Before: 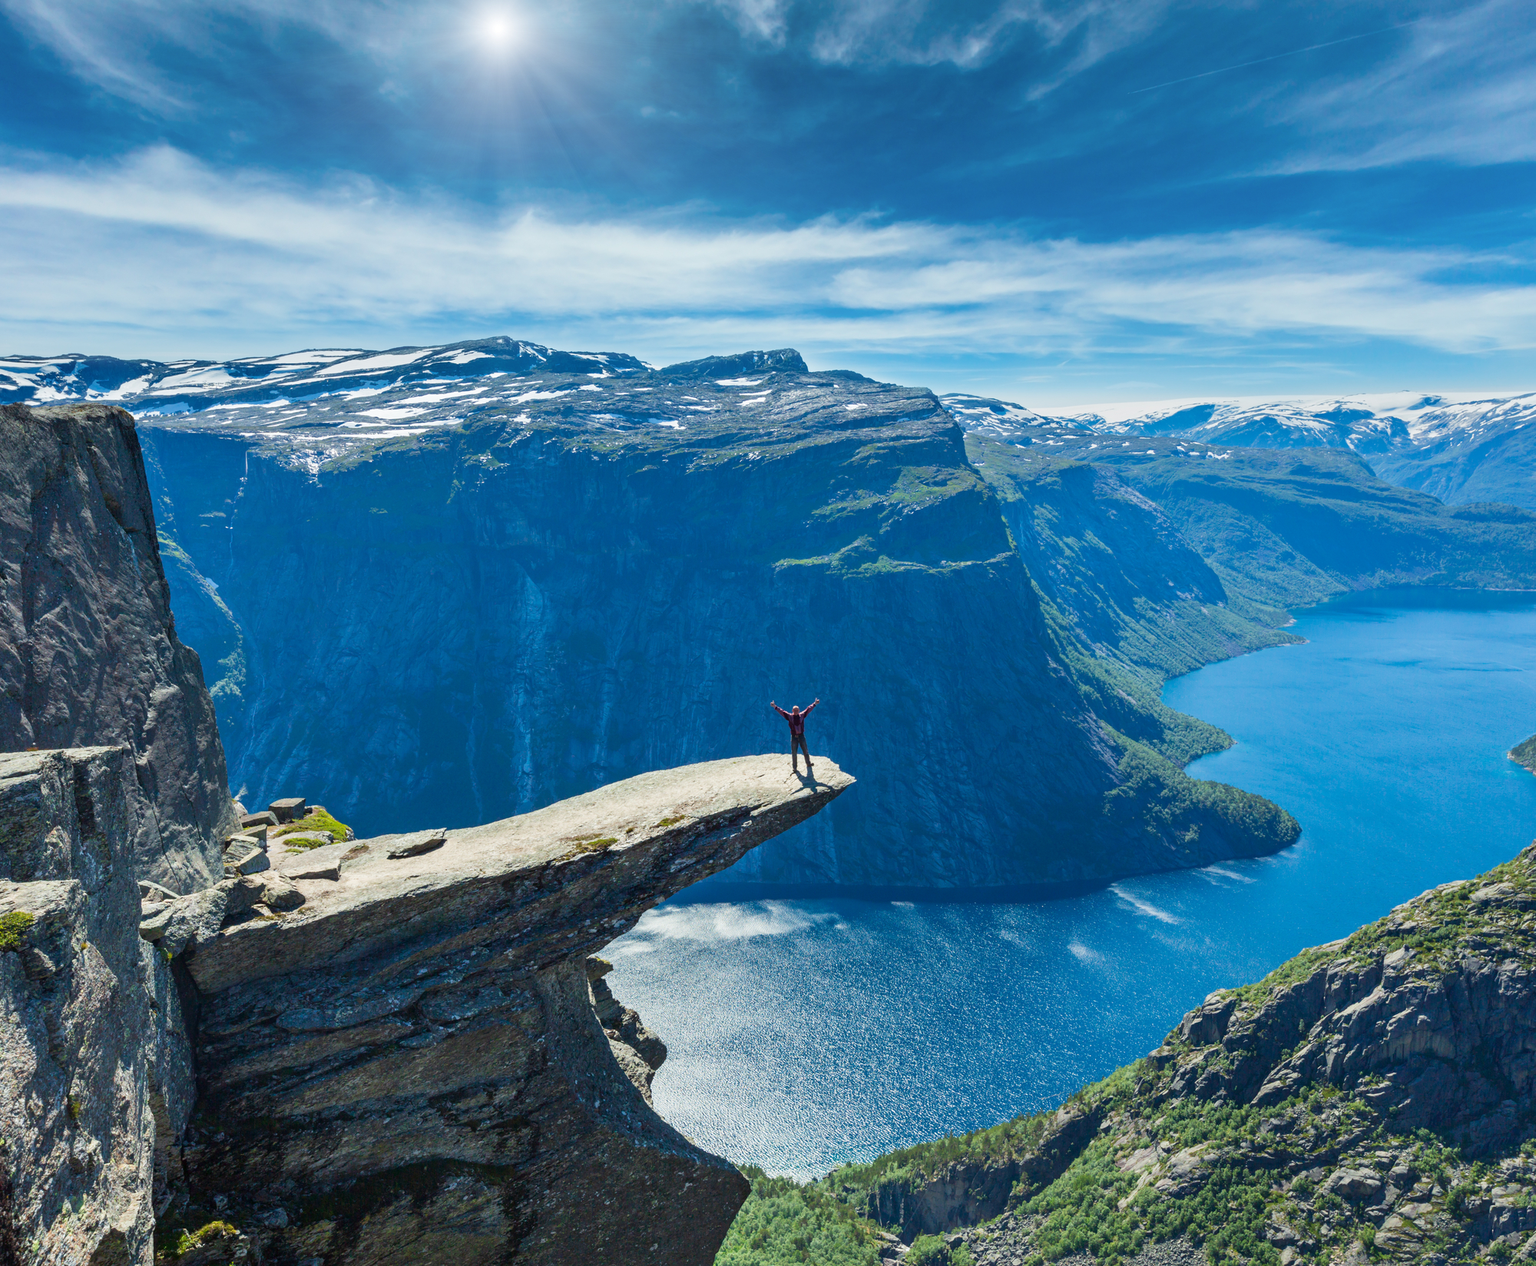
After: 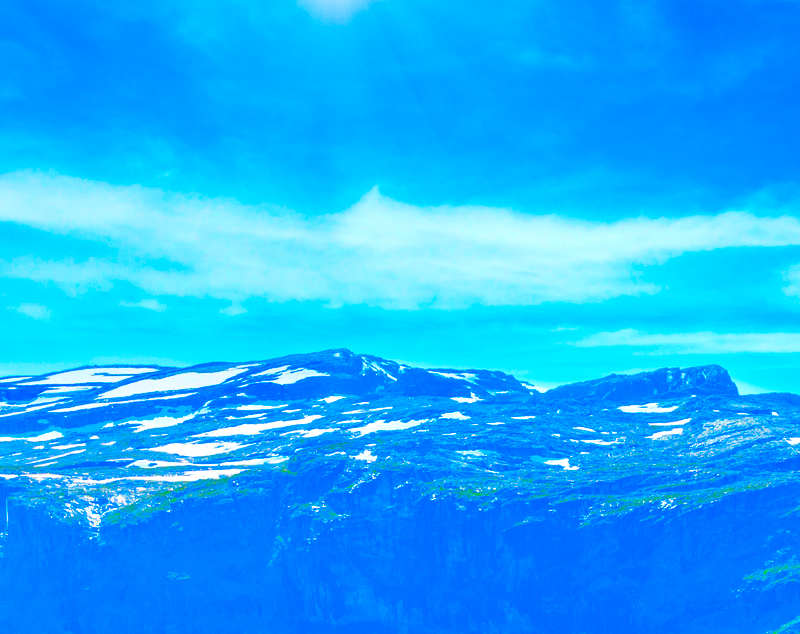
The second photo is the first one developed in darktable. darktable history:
crop: left 15.733%, top 5.425%, right 44.231%, bottom 56.084%
color balance rgb: perceptual saturation grading › global saturation 20%, perceptual saturation grading › highlights -25.268%, perceptual saturation grading › shadows 49.953%, global vibrance 20.189%
color correction: highlights b* 0.041, saturation 2.96
exposure: exposure 0.232 EV, compensate highlight preservation false
